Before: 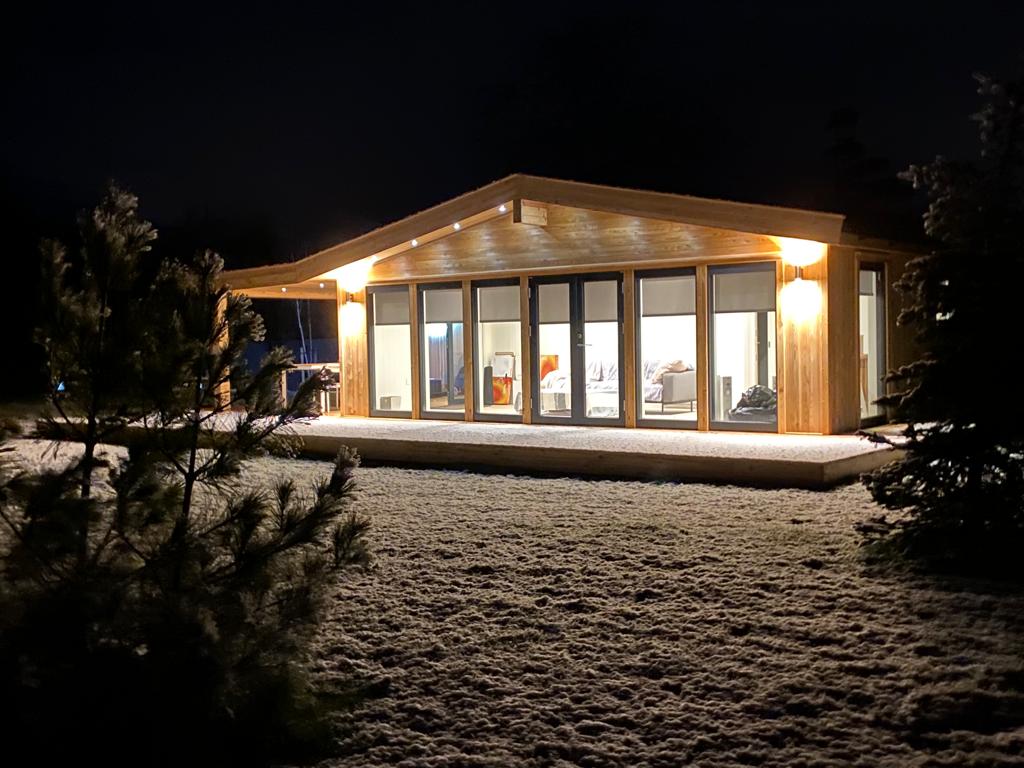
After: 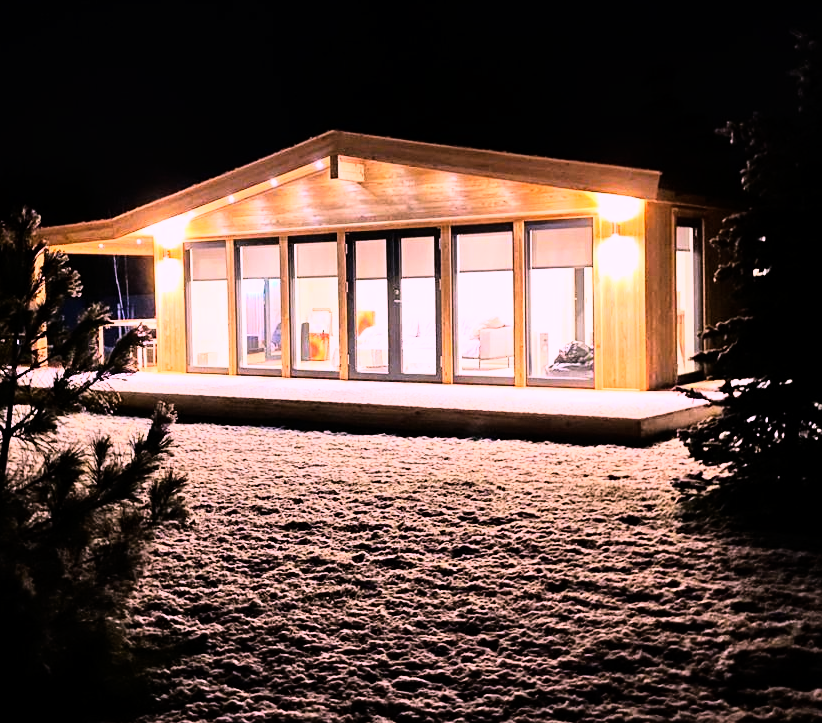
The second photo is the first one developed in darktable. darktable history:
rgb curve: curves: ch0 [(0, 0) (0.21, 0.15) (0.24, 0.21) (0.5, 0.75) (0.75, 0.96) (0.89, 0.99) (1, 1)]; ch1 [(0, 0.02) (0.21, 0.13) (0.25, 0.2) (0.5, 0.67) (0.75, 0.9) (0.89, 0.97) (1, 1)]; ch2 [(0, 0.02) (0.21, 0.13) (0.25, 0.2) (0.5, 0.67) (0.75, 0.9) (0.89, 0.97) (1, 1)], compensate middle gray true
white balance: red 1.188, blue 1.11
crop and rotate: left 17.959%, top 5.771%, right 1.742%
tone equalizer: on, module defaults
